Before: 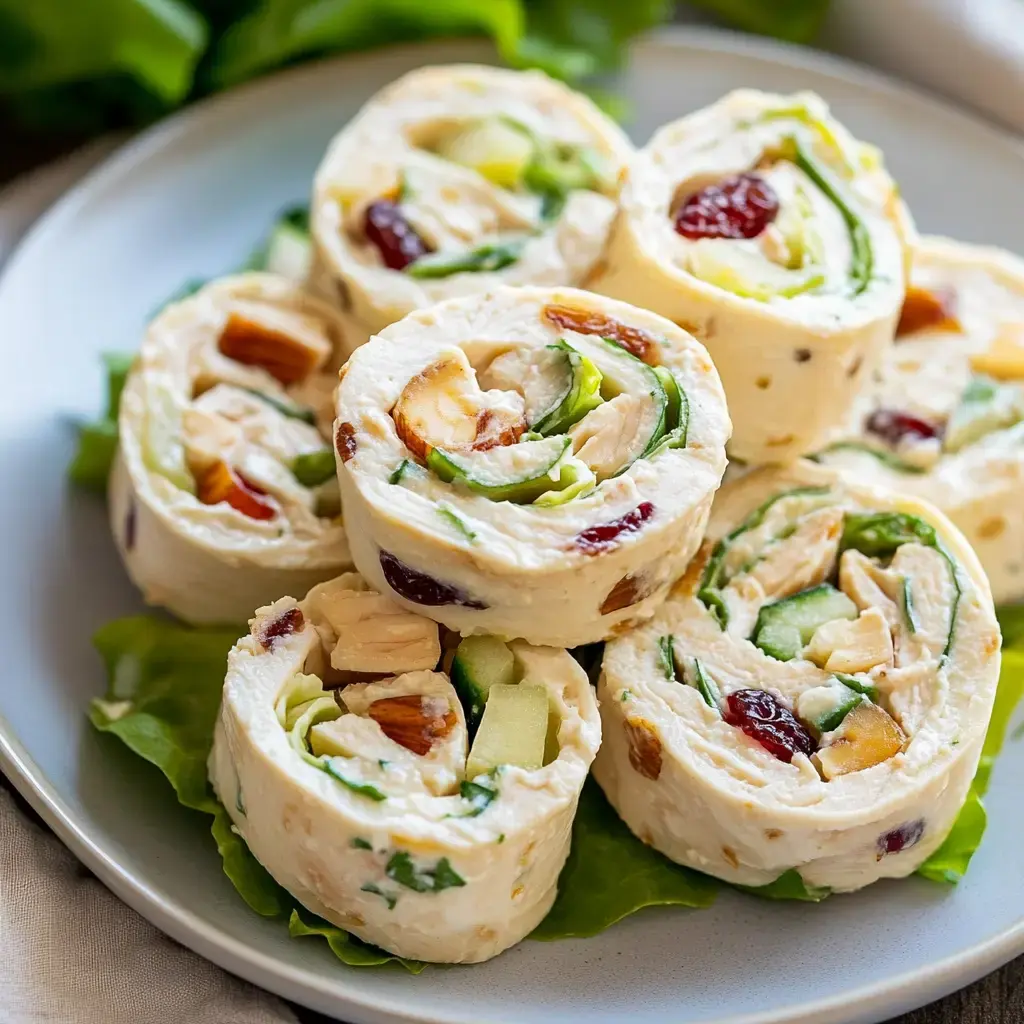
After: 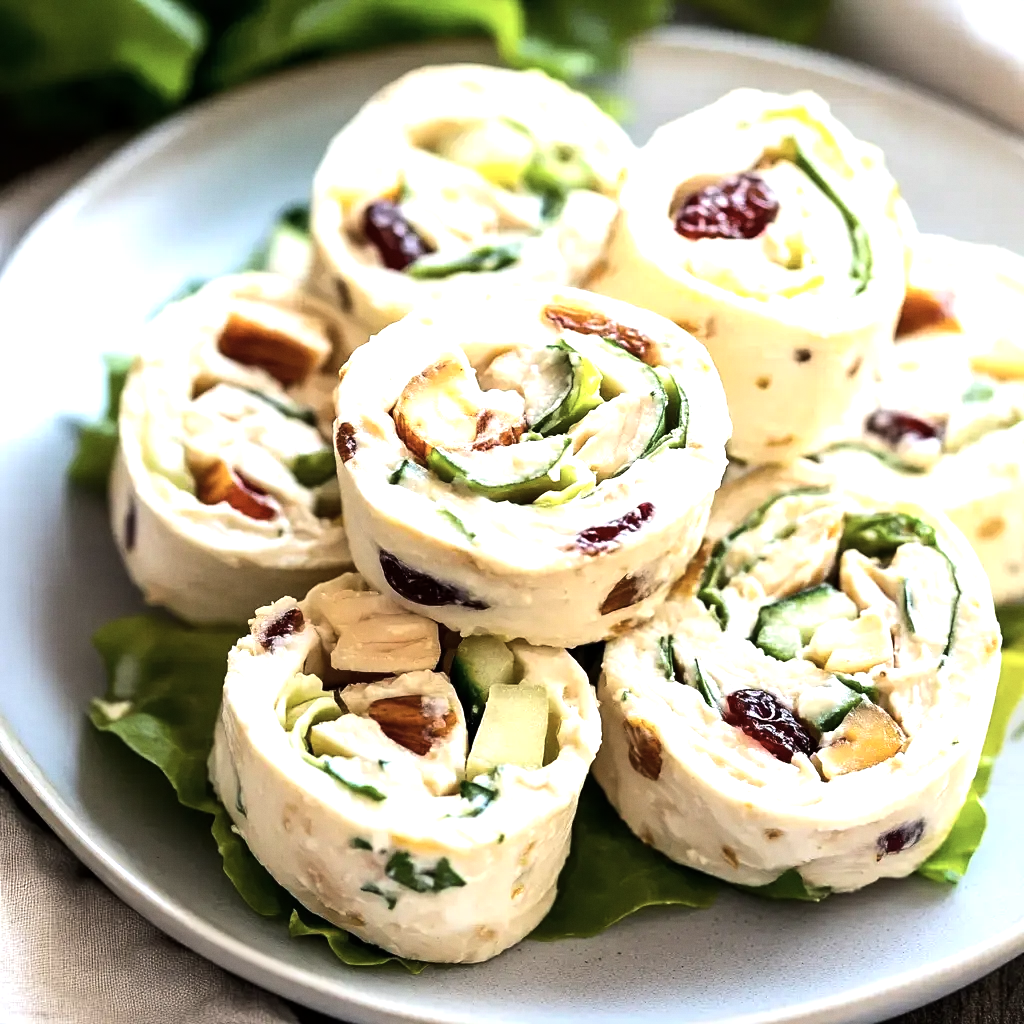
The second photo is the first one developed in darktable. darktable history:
tone equalizer: -8 EV -1.08 EV, -7 EV -1.01 EV, -6 EV -0.867 EV, -5 EV -0.578 EV, -3 EV 0.578 EV, -2 EV 0.867 EV, -1 EV 1.01 EV, +0 EV 1.08 EV, edges refinement/feathering 500, mask exposure compensation -1.57 EV, preserve details no
contrast brightness saturation: saturation -0.17
grain: coarseness 0.09 ISO, strength 10%
